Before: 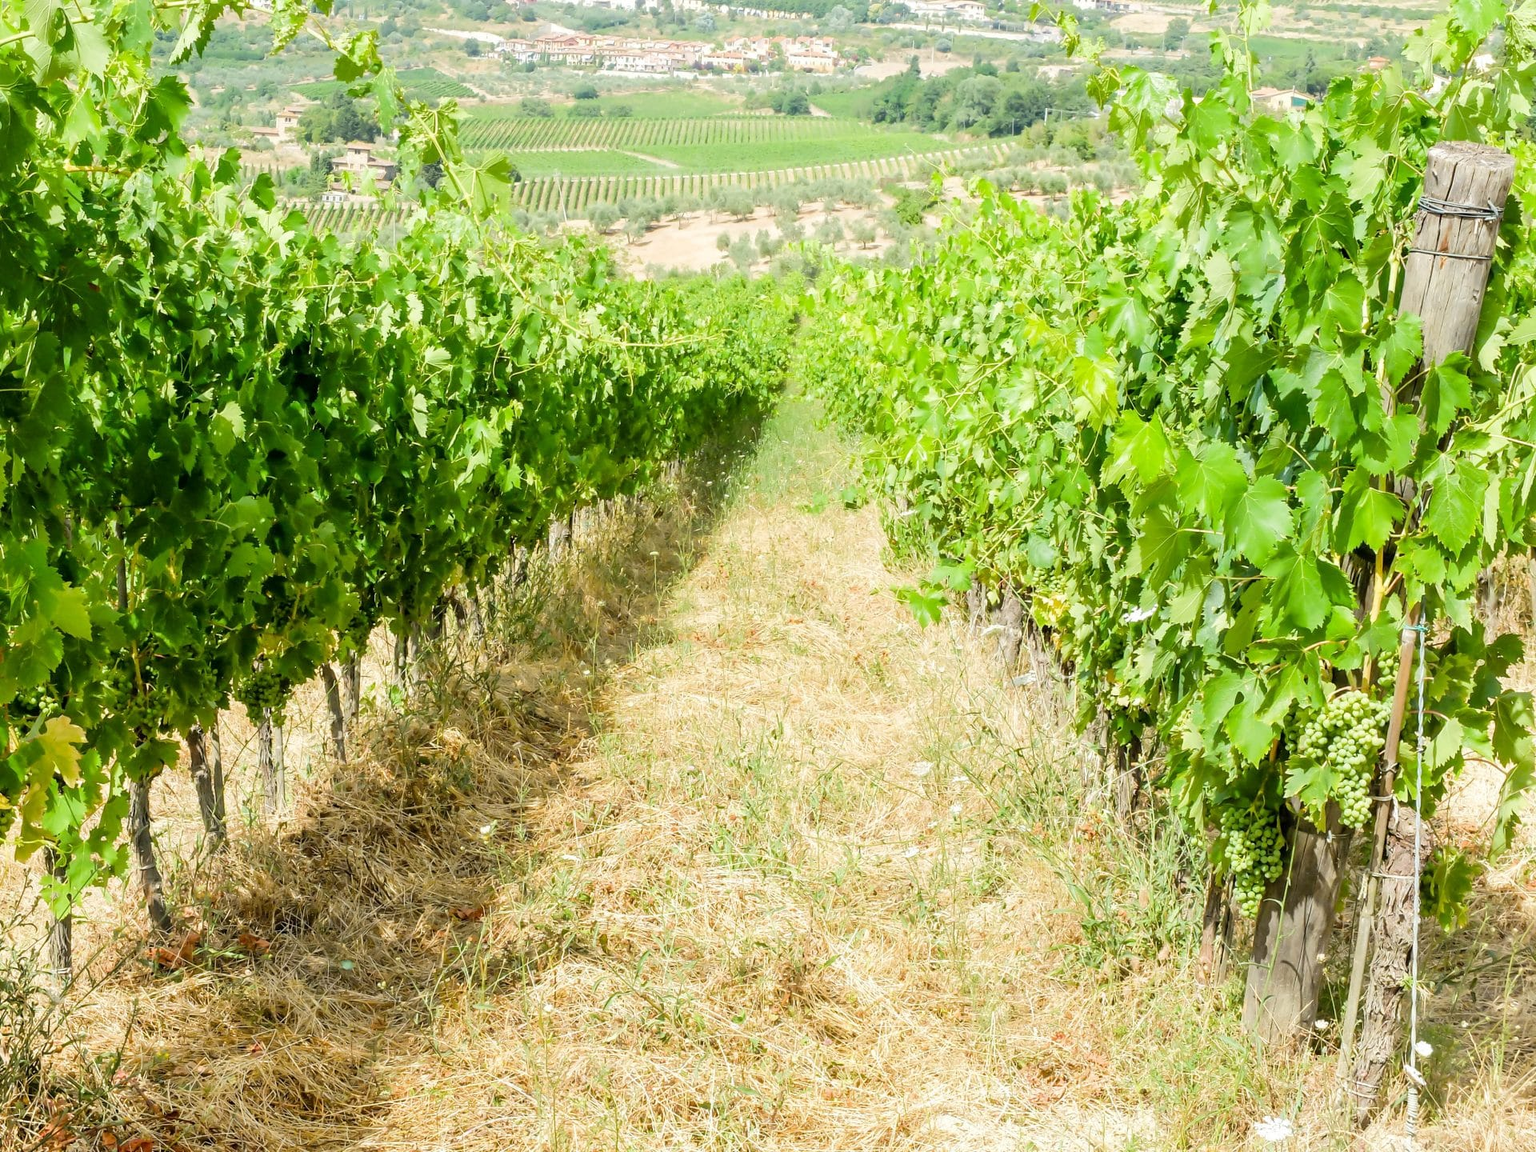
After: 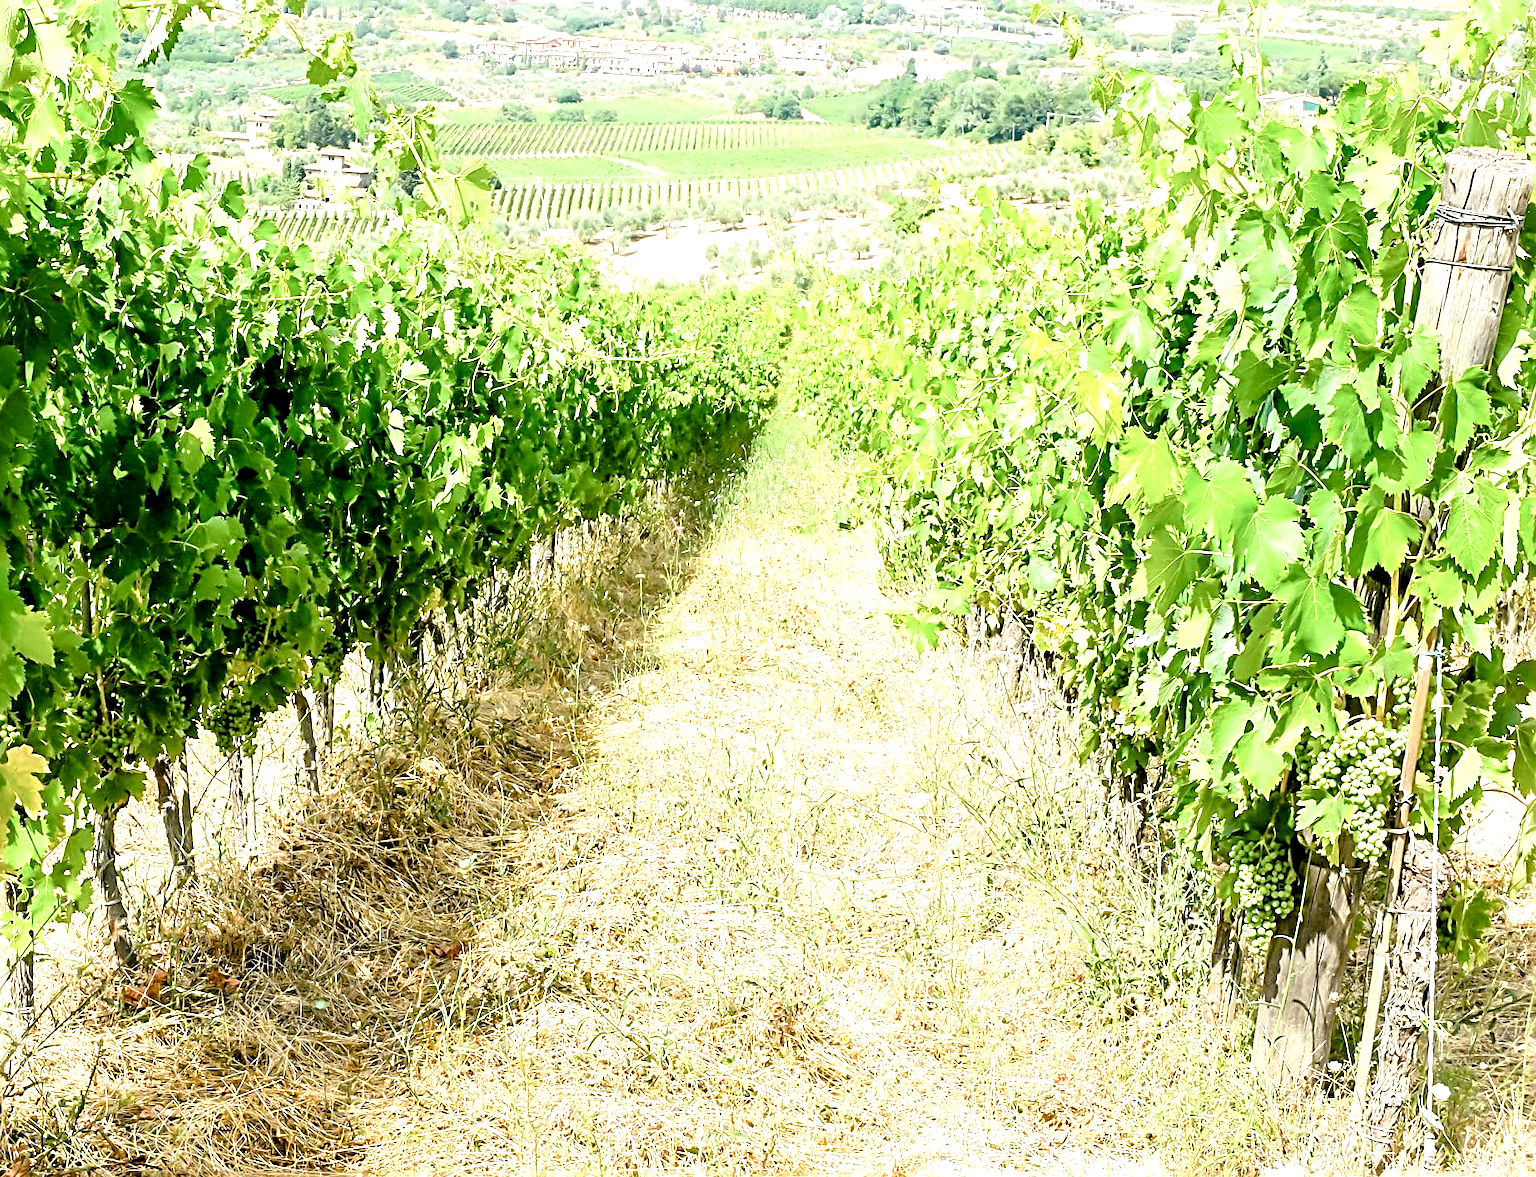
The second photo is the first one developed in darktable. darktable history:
sharpen: radius 3.063, amount 0.755
tone equalizer: -8 EV -0.734 EV, -7 EV -0.724 EV, -6 EV -0.583 EV, -5 EV -0.401 EV, -3 EV 0.405 EV, -2 EV 0.6 EV, -1 EV 0.695 EV, +0 EV 0.749 EV
color balance rgb: shadows lift › chroma 2.056%, shadows lift › hue 217.21°, global offset › luminance -0.512%, perceptual saturation grading › global saturation 0.256%, perceptual saturation grading › highlights -18.488%, perceptual saturation grading › mid-tones 7.11%, perceptual saturation grading › shadows 27.918%
crop and rotate: left 2.586%, right 1.302%, bottom 1.791%
